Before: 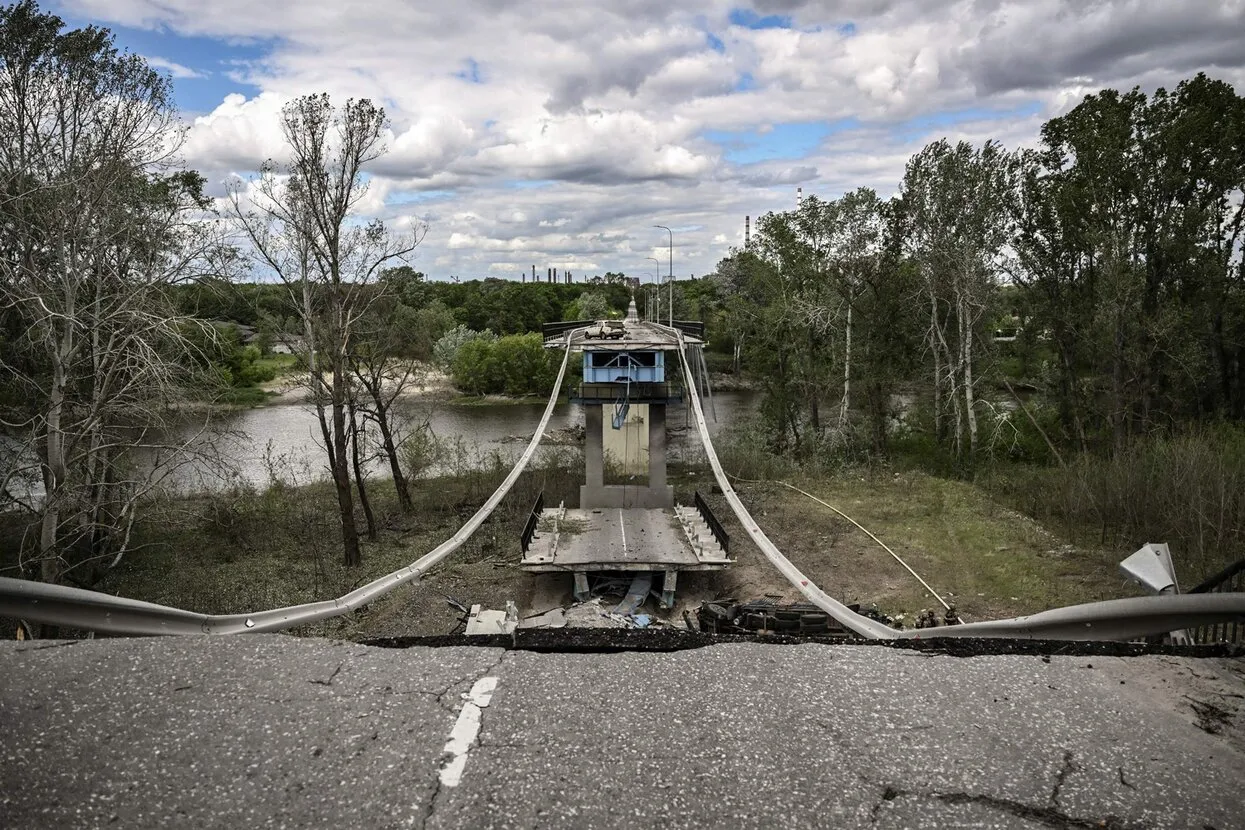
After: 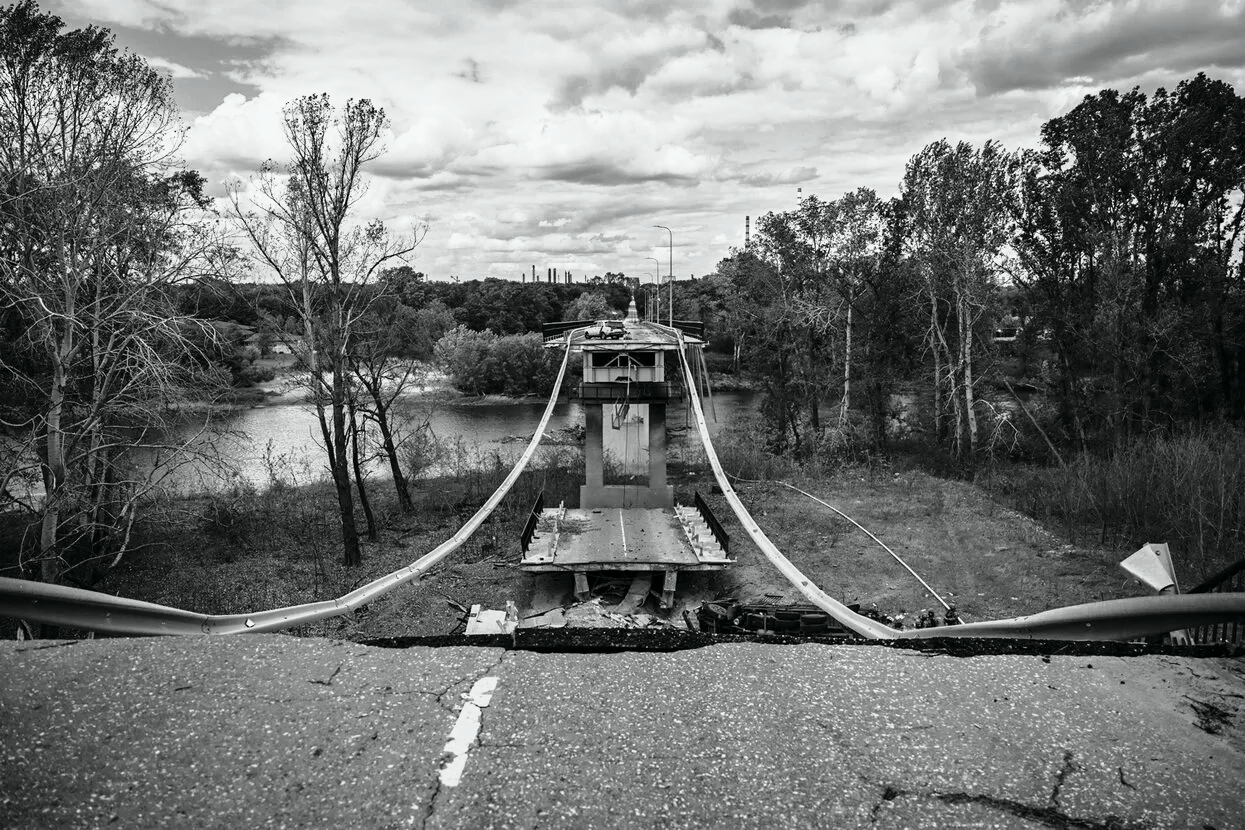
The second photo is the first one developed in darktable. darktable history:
contrast brightness saturation: saturation -1
tone curve: curves: ch0 [(0, 0) (0.105, 0.068) (0.195, 0.162) (0.283, 0.283) (0.384, 0.404) (0.485, 0.531) (0.638, 0.681) (0.795, 0.879) (1, 0.977)]; ch1 [(0, 0) (0.161, 0.092) (0.35, 0.33) (0.379, 0.401) (0.456, 0.469) (0.504, 0.501) (0.512, 0.523) (0.58, 0.597) (0.635, 0.646) (1, 1)]; ch2 [(0, 0) (0.371, 0.362) (0.437, 0.437) (0.5, 0.5) (0.53, 0.523) (0.56, 0.58) (0.622, 0.606) (1, 1)], color space Lab, independent channels, preserve colors none
